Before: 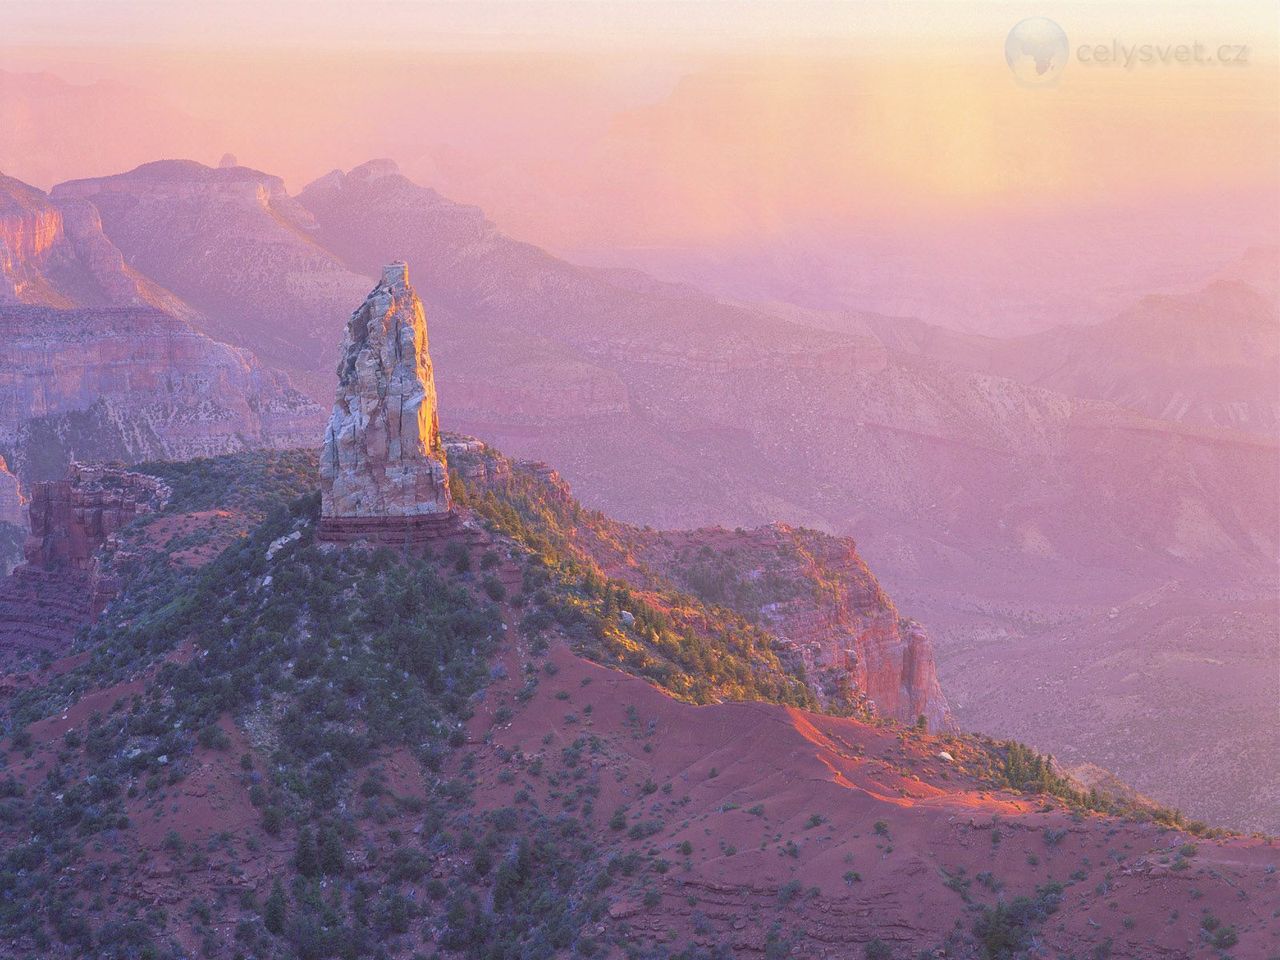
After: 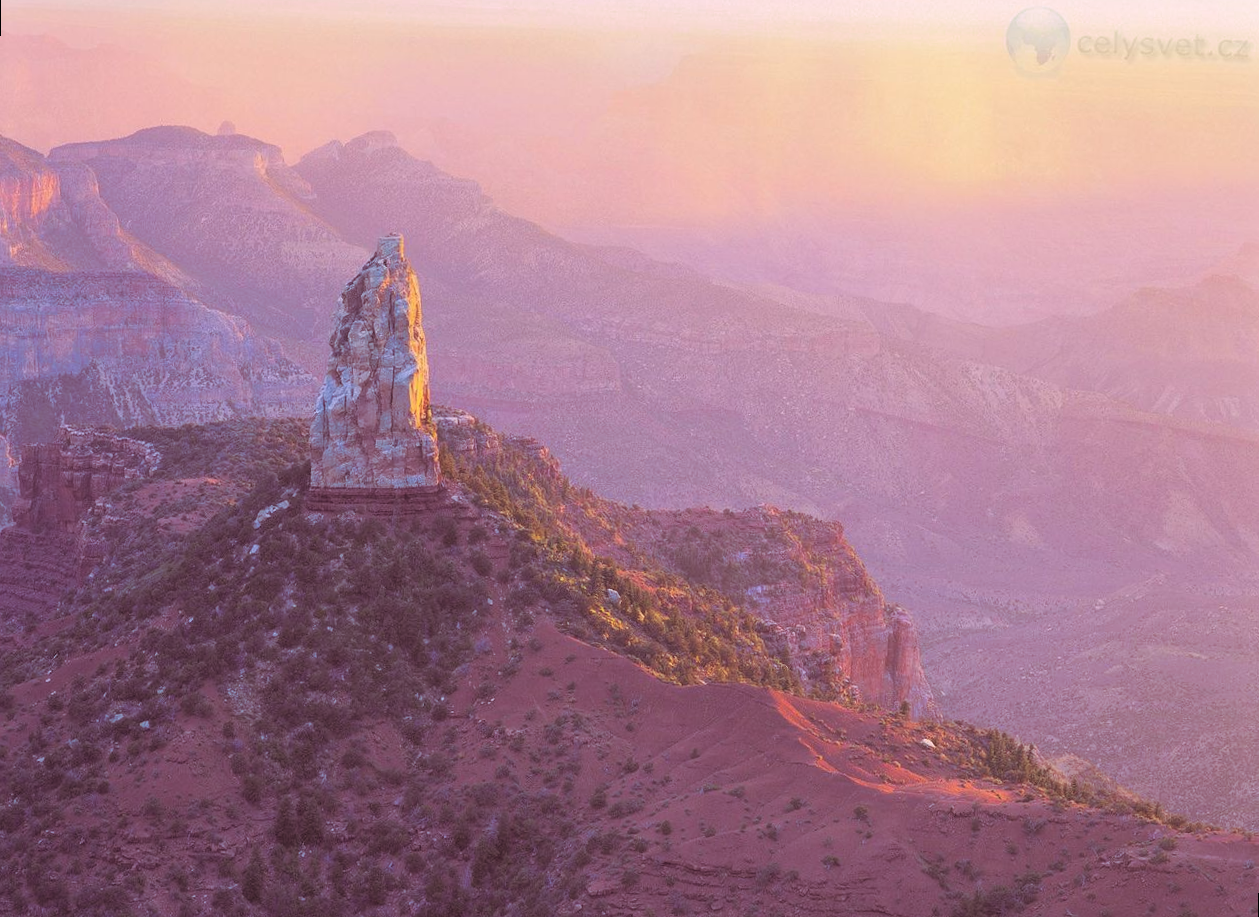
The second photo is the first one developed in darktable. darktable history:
rotate and perspective: rotation 1.57°, crop left 0.018, crop right 0.982, crop top 0.039, crop bottom 0.961
split-toning: highlights › hue 298.8°, highlights › saturation 0.73, compress 41.76%
